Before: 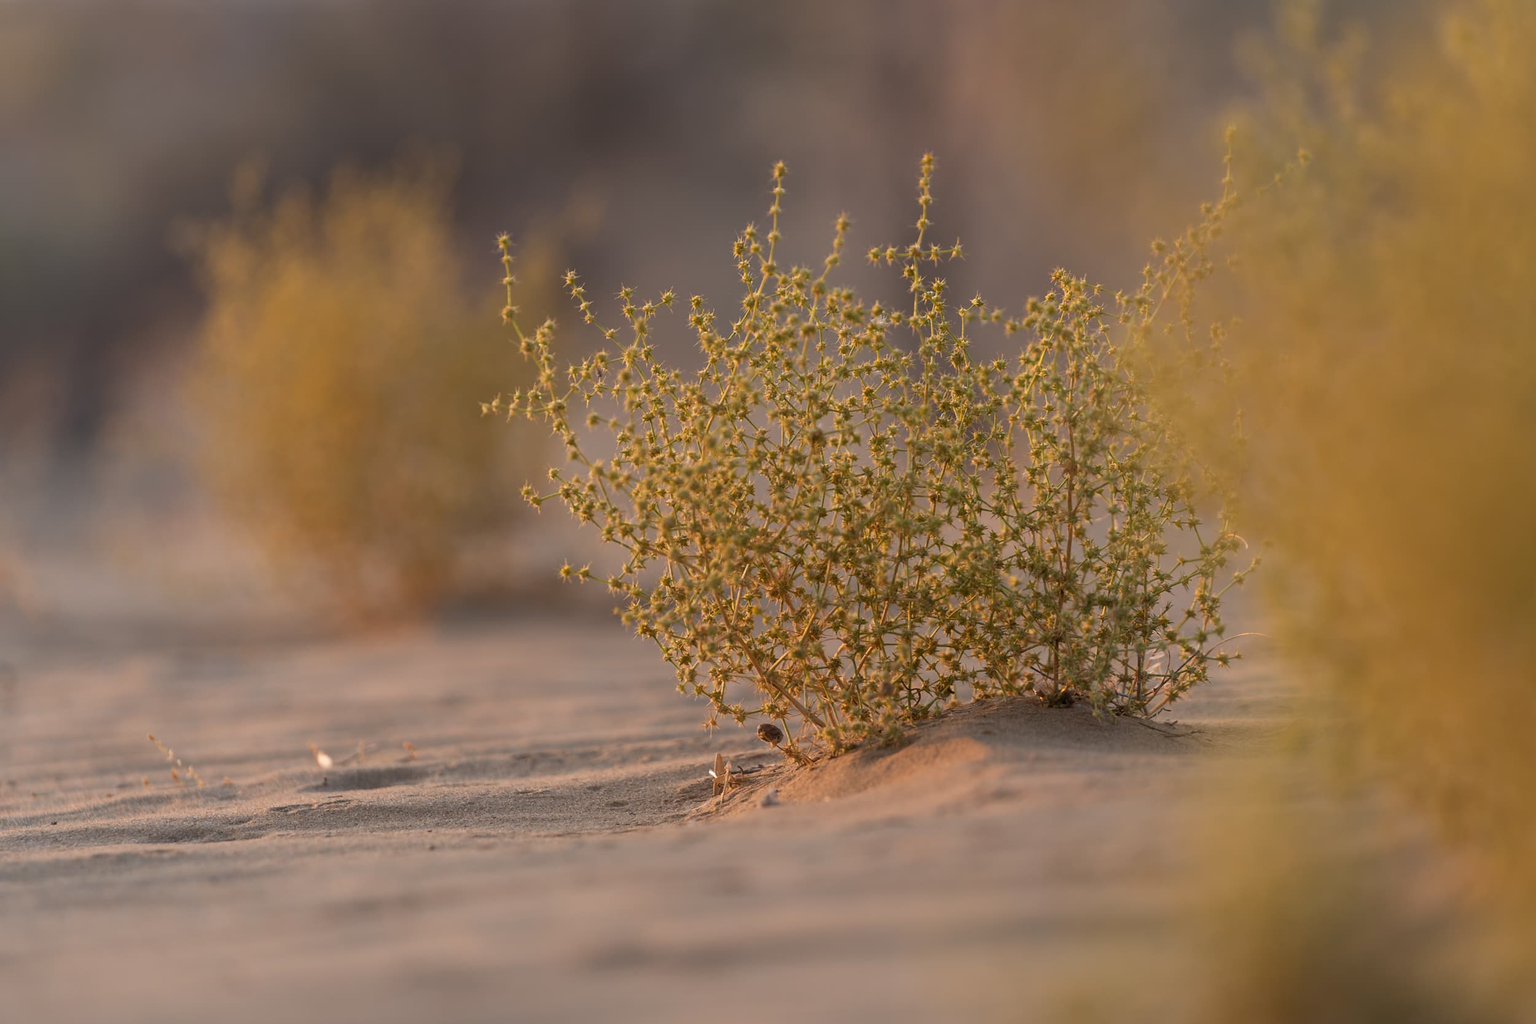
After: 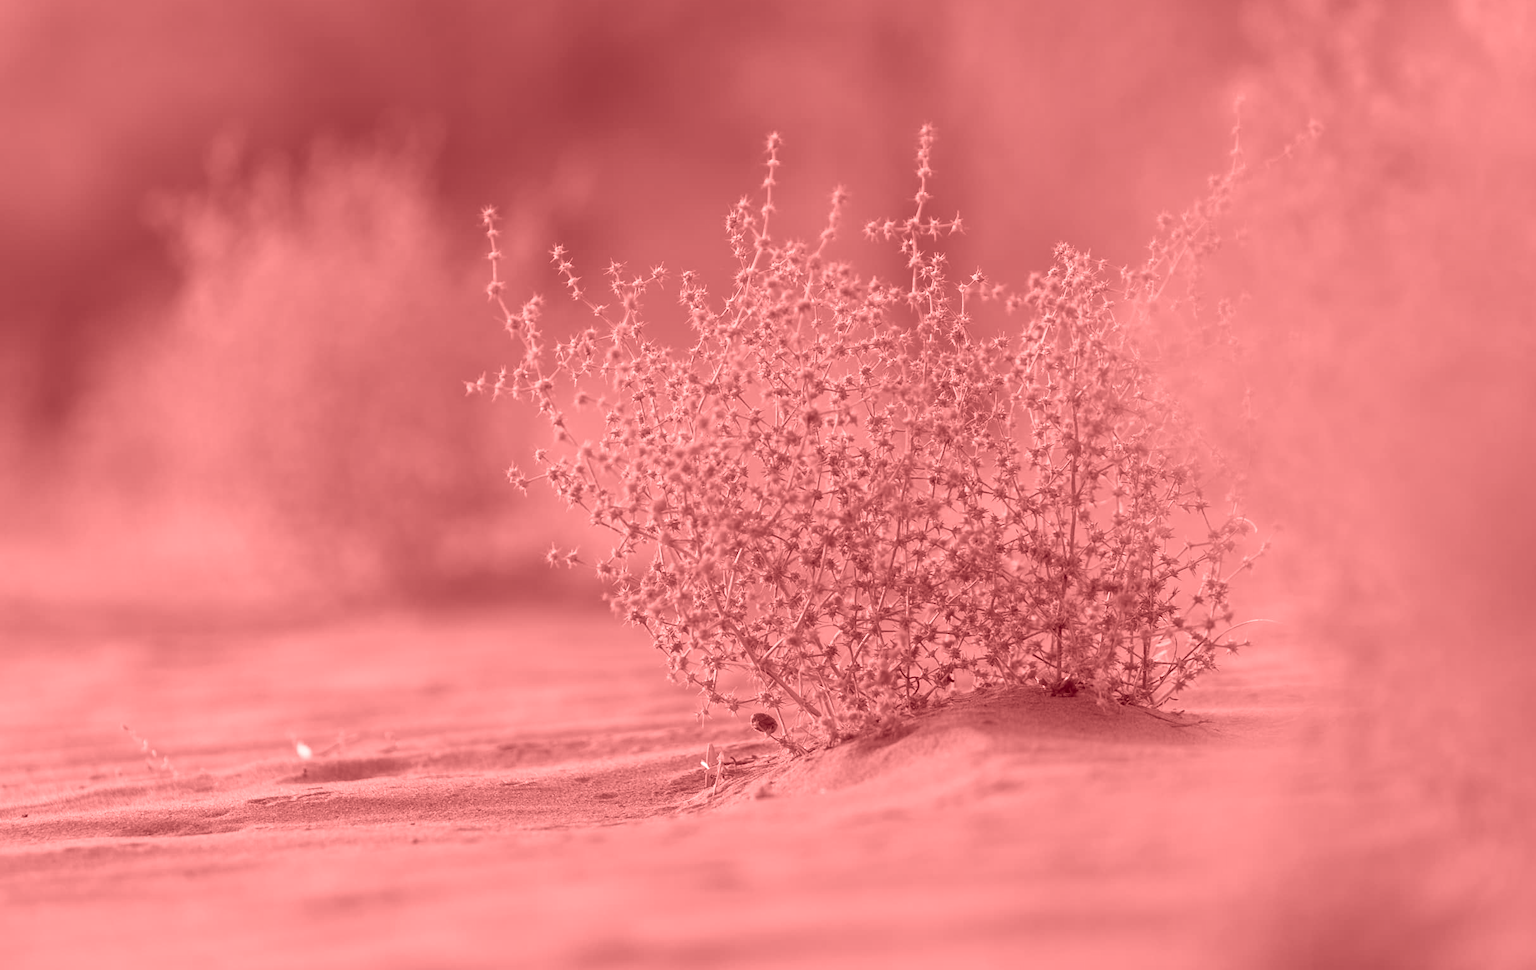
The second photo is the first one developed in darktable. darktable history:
color correction: highlights a* -2.68, highlights b* 2.57
colorize: saturation 60%, source mix 100%
crop: left 1.964%, top 3.251%, right 1.122%, bottom 4.933%
velvia: strength 51%, mid-tones bias 0.51
